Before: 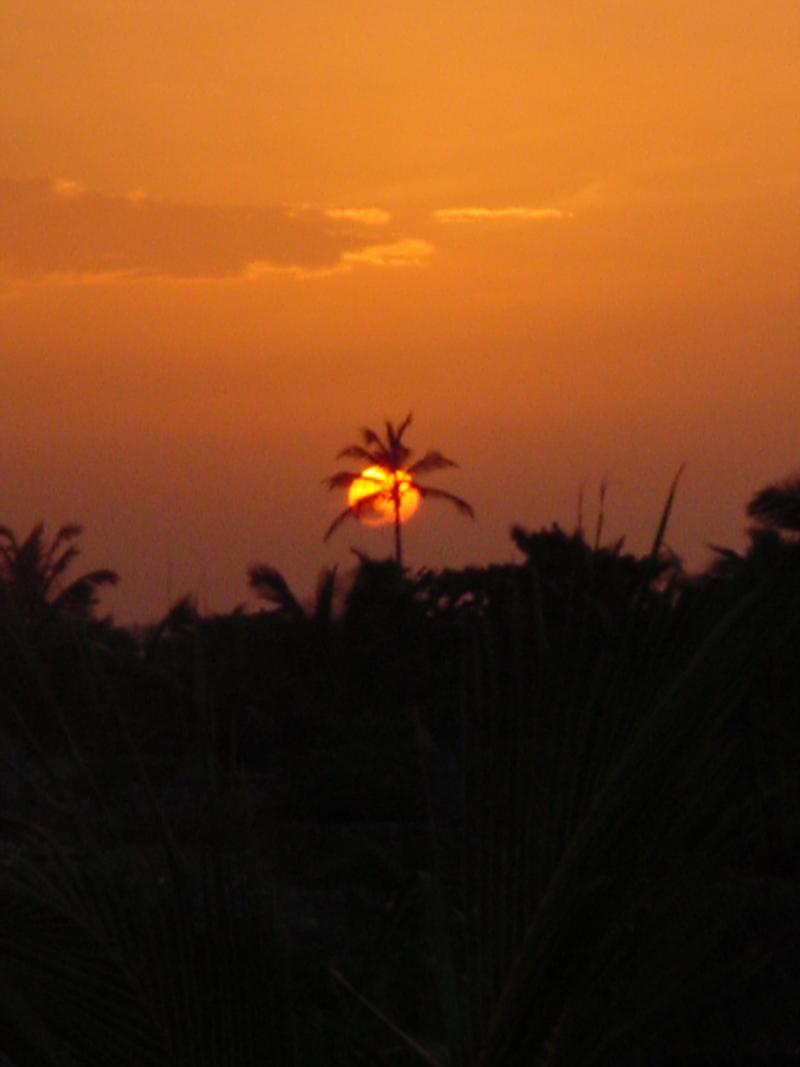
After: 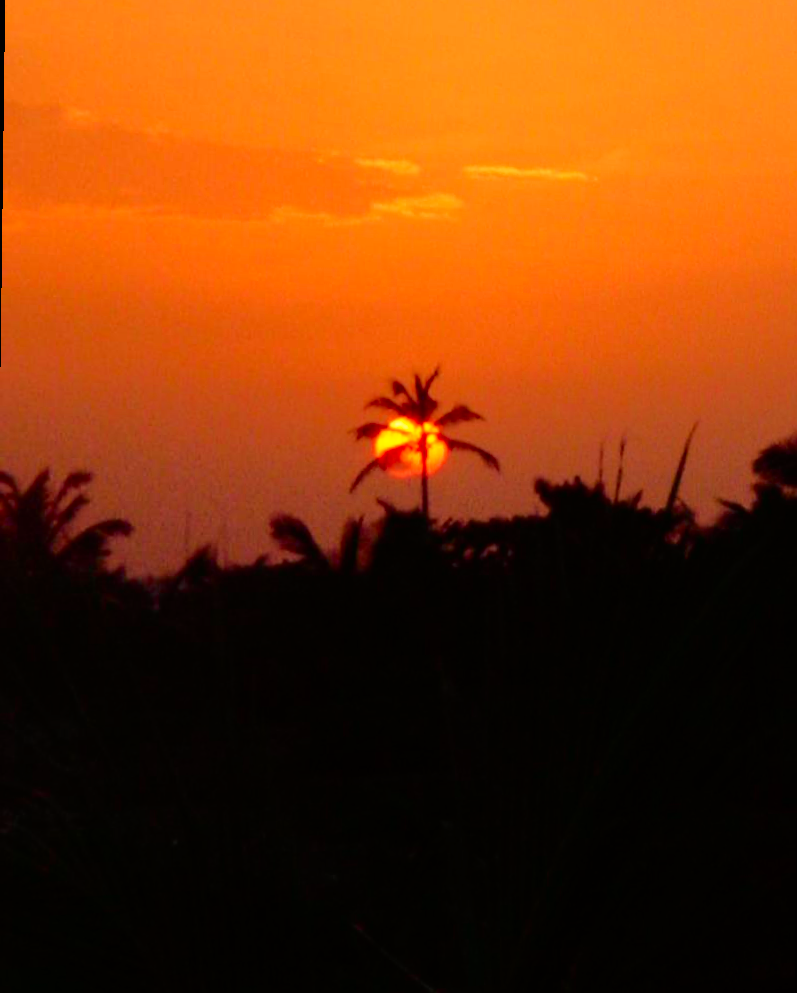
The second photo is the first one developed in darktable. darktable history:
rotate and perspective: rotation 0.679°, lens shift (horizontal) 0.136, crop left 0.009, crop right 0.991, crop top 0.078, crop bottom 0.95
tone curve: curves: ch0 [(0, 0) (0.062, 0.023) (0.168, 0.142) (0.359, 0.44) (0.469, 0.544) (0.634, 0.722) (0.839, 0.909) (0.998, 0.978)]; ch1 [(0, 0) (0.437, 0.453) (0.472, 0.47) (0.502, 0.504) (0.527, 0.546) (0.568, 0.619) (0.608, 0.665) (0.669, 0.748) (0.859, 0.899) (1, 1)]; ch2 [(0, 0) (0.33, 0.301) (0.421, 0.443) (0.473, 0.501) (0.504, 0.504) (0.535, 0.564) (0.575, 0.625) (0.608, 0.676) (1, 1)], color space Lab, independent channels, preserve colors none
